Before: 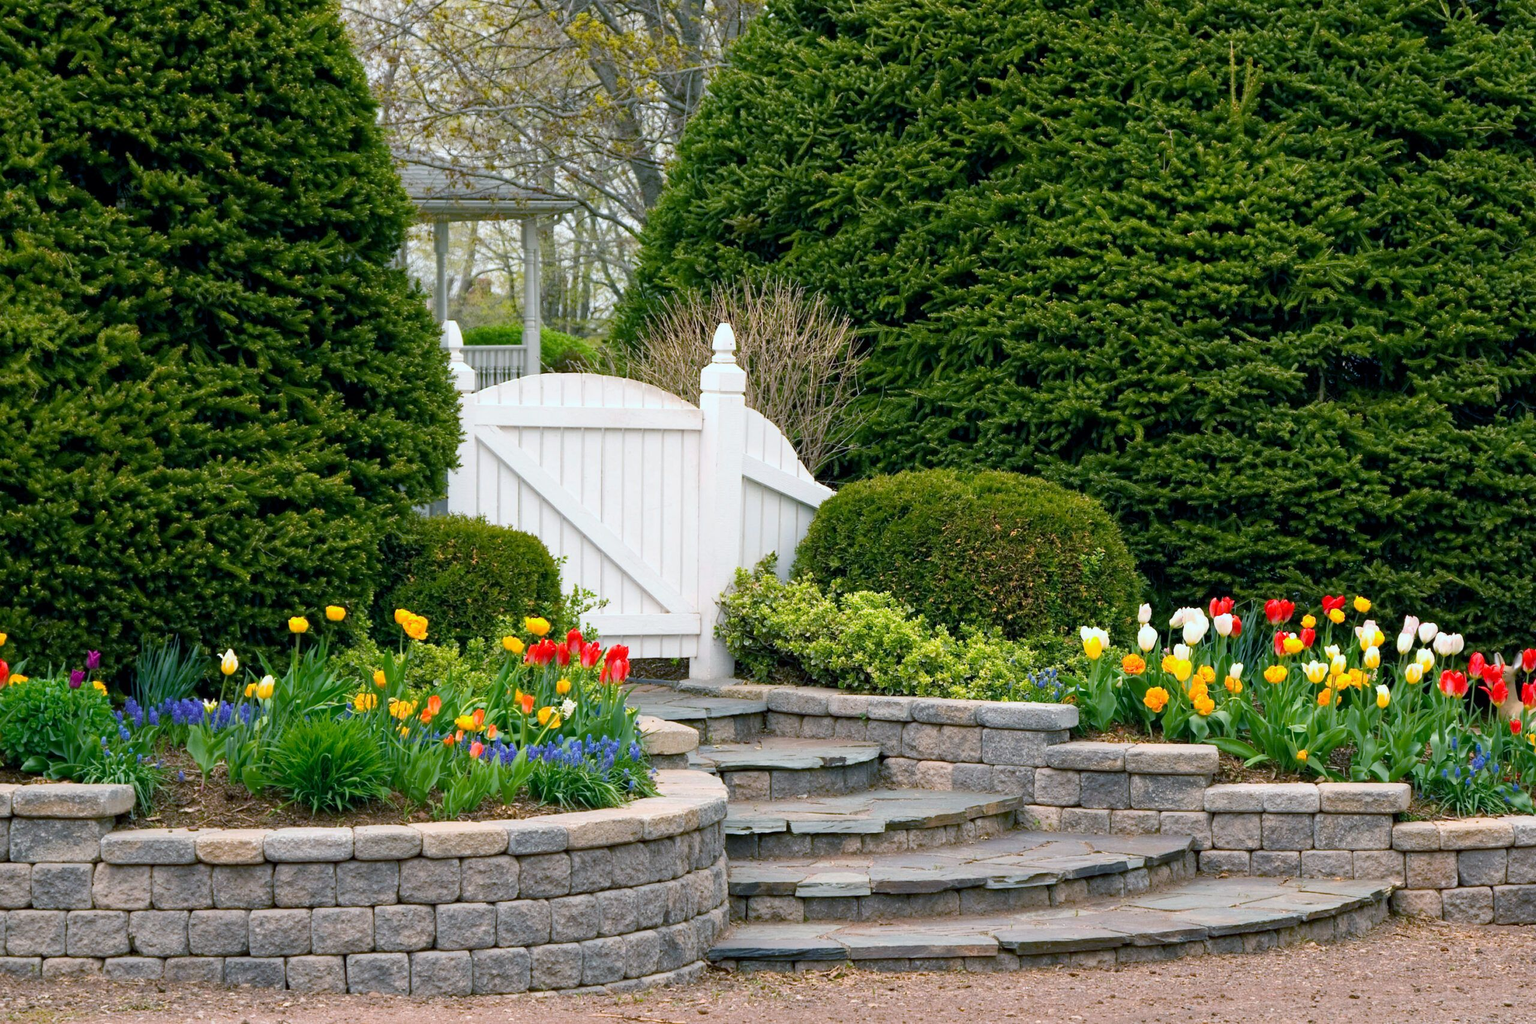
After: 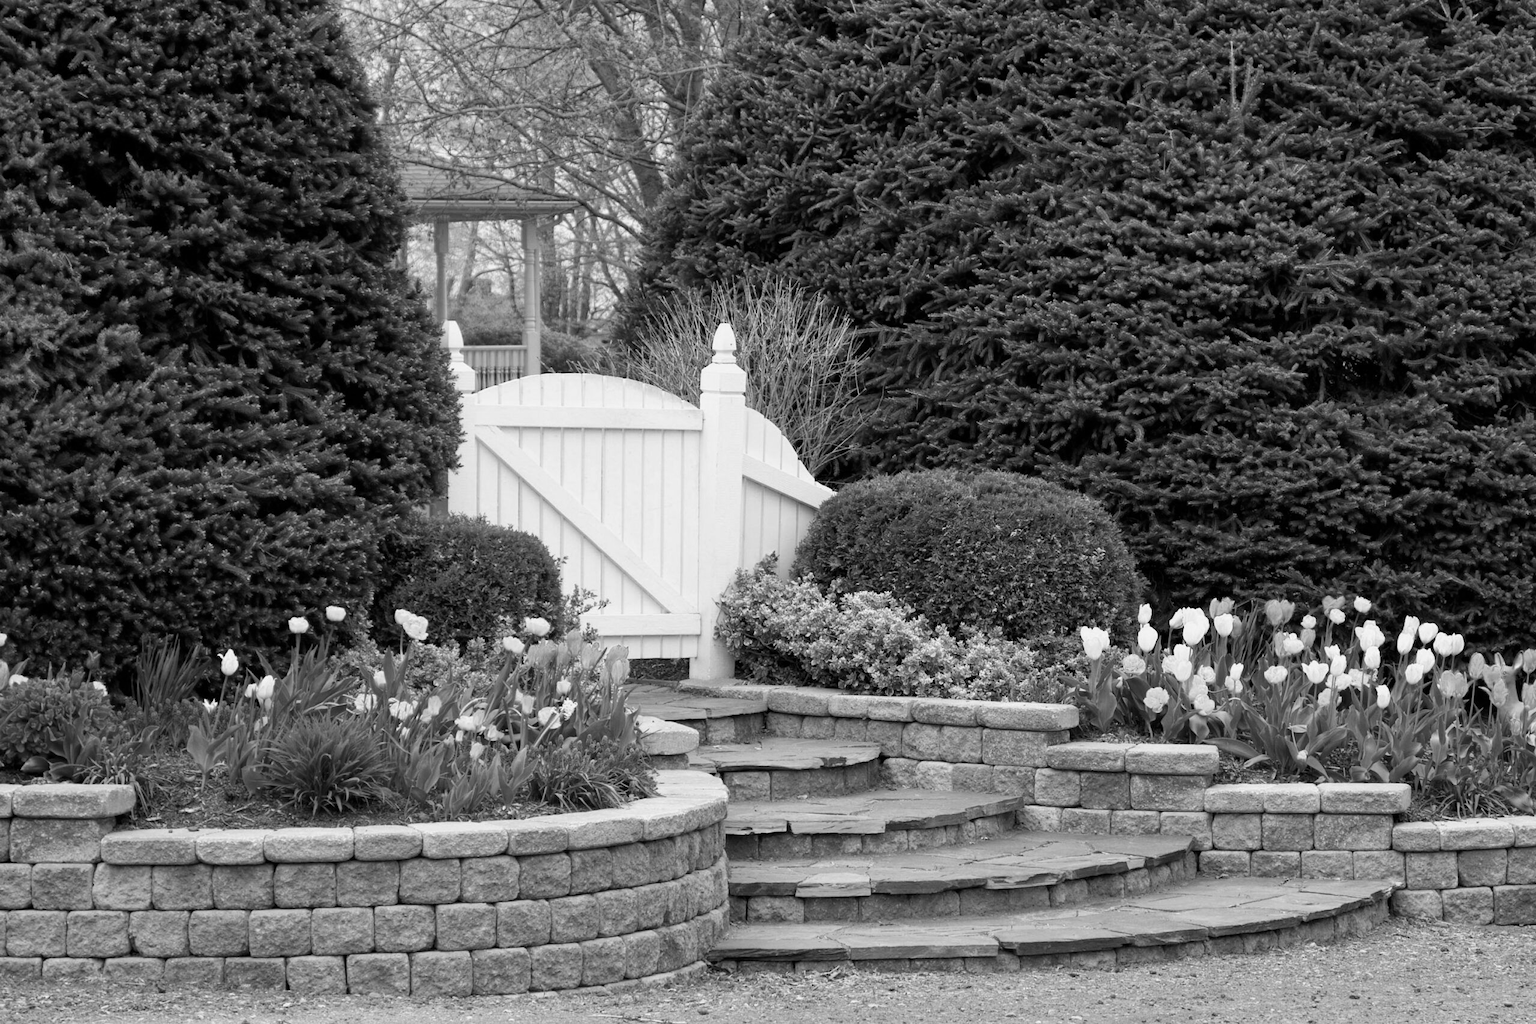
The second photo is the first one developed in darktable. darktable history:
color calibration: output gray [0.714, 0.278, 0, 0], illuminant same as pipeline (D50), adaptation none (bypass)
